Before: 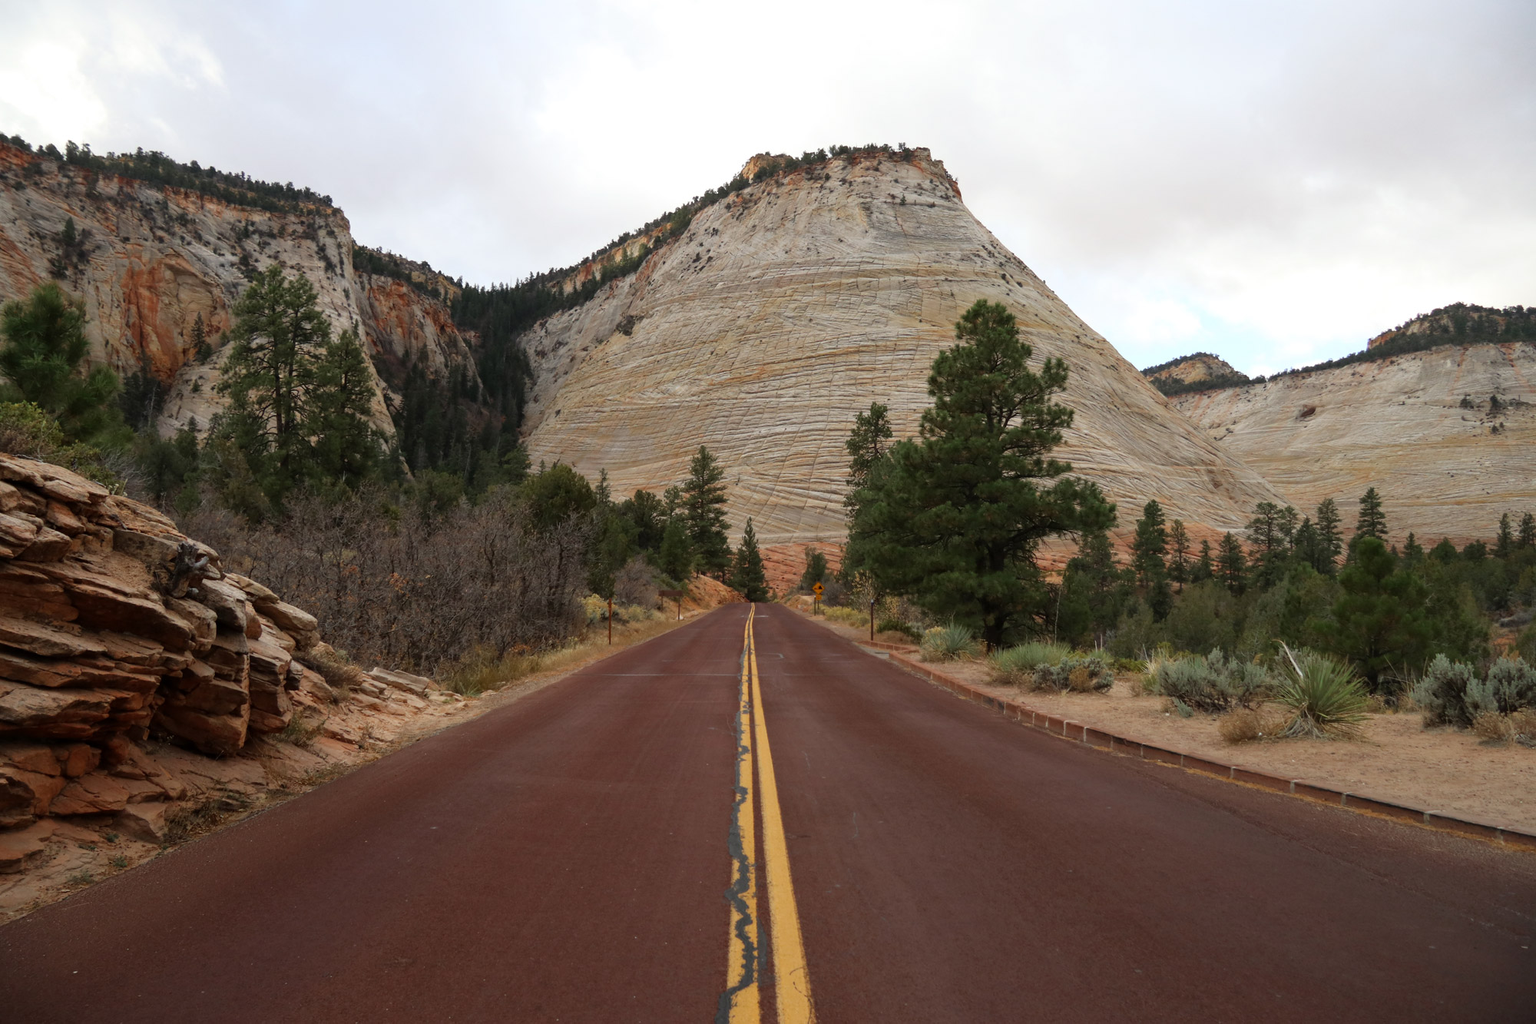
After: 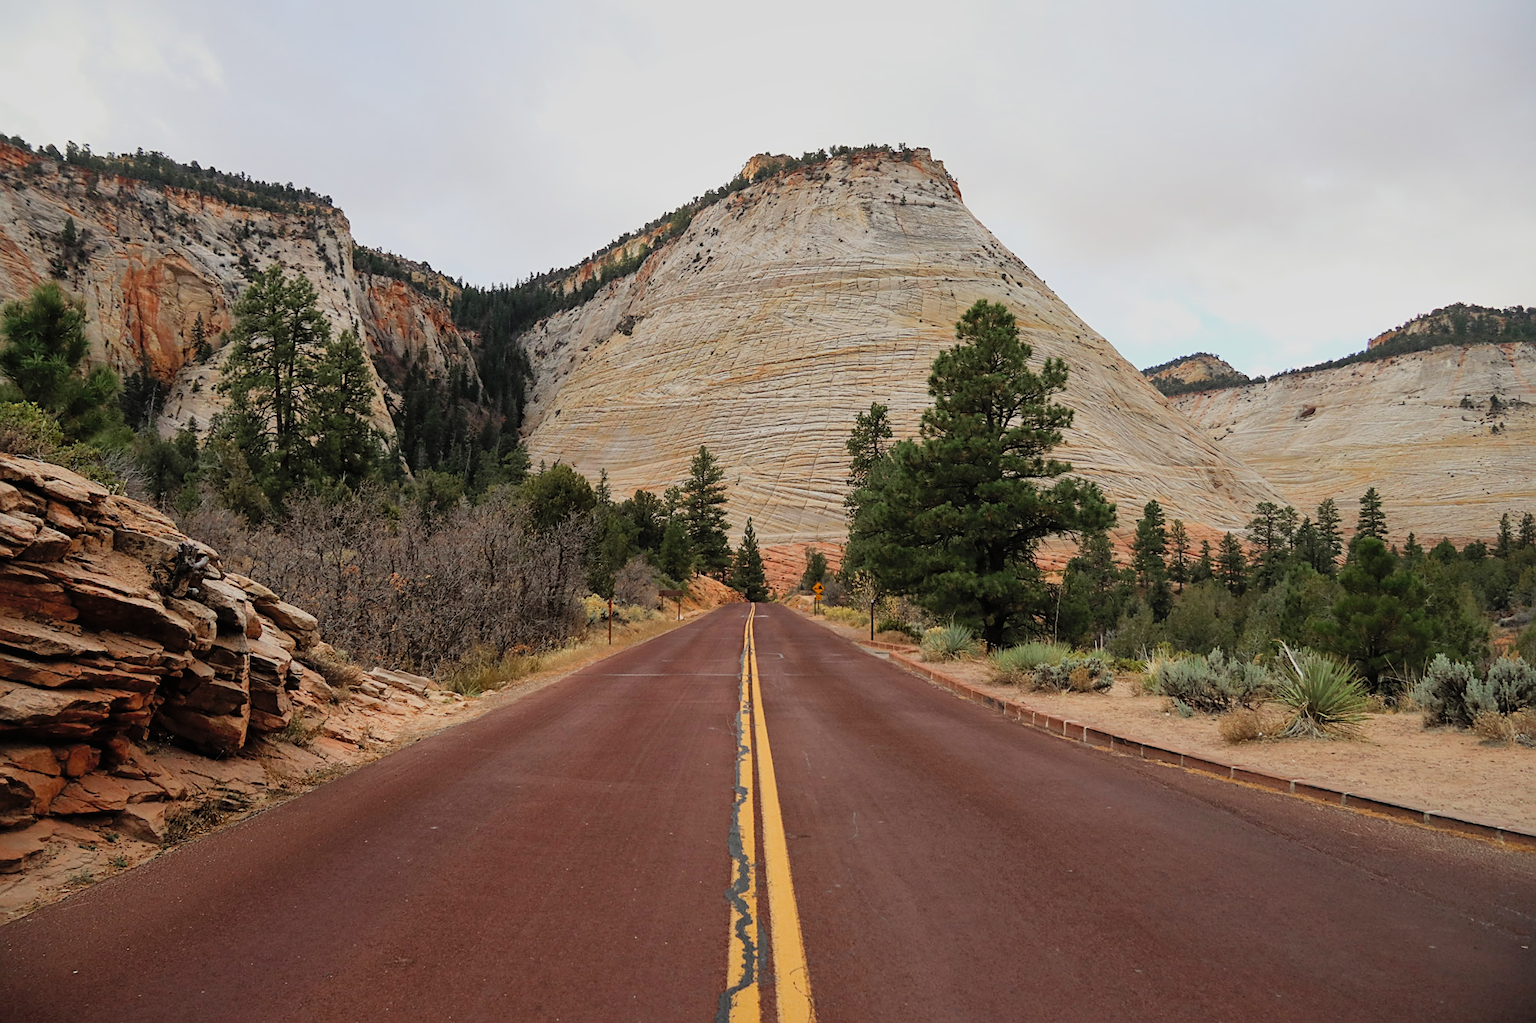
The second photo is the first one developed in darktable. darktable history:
sharpen: amount 0.574
shadows and highlights: highlights color adjustment 0.332%
filmic rgb: black relative exposure -7.65 EV, white relative exposure 4.56 EV, hardness 3.61
contrast brightness saturation: contrast 0.196, brightness 0.167, saturation 0.225
